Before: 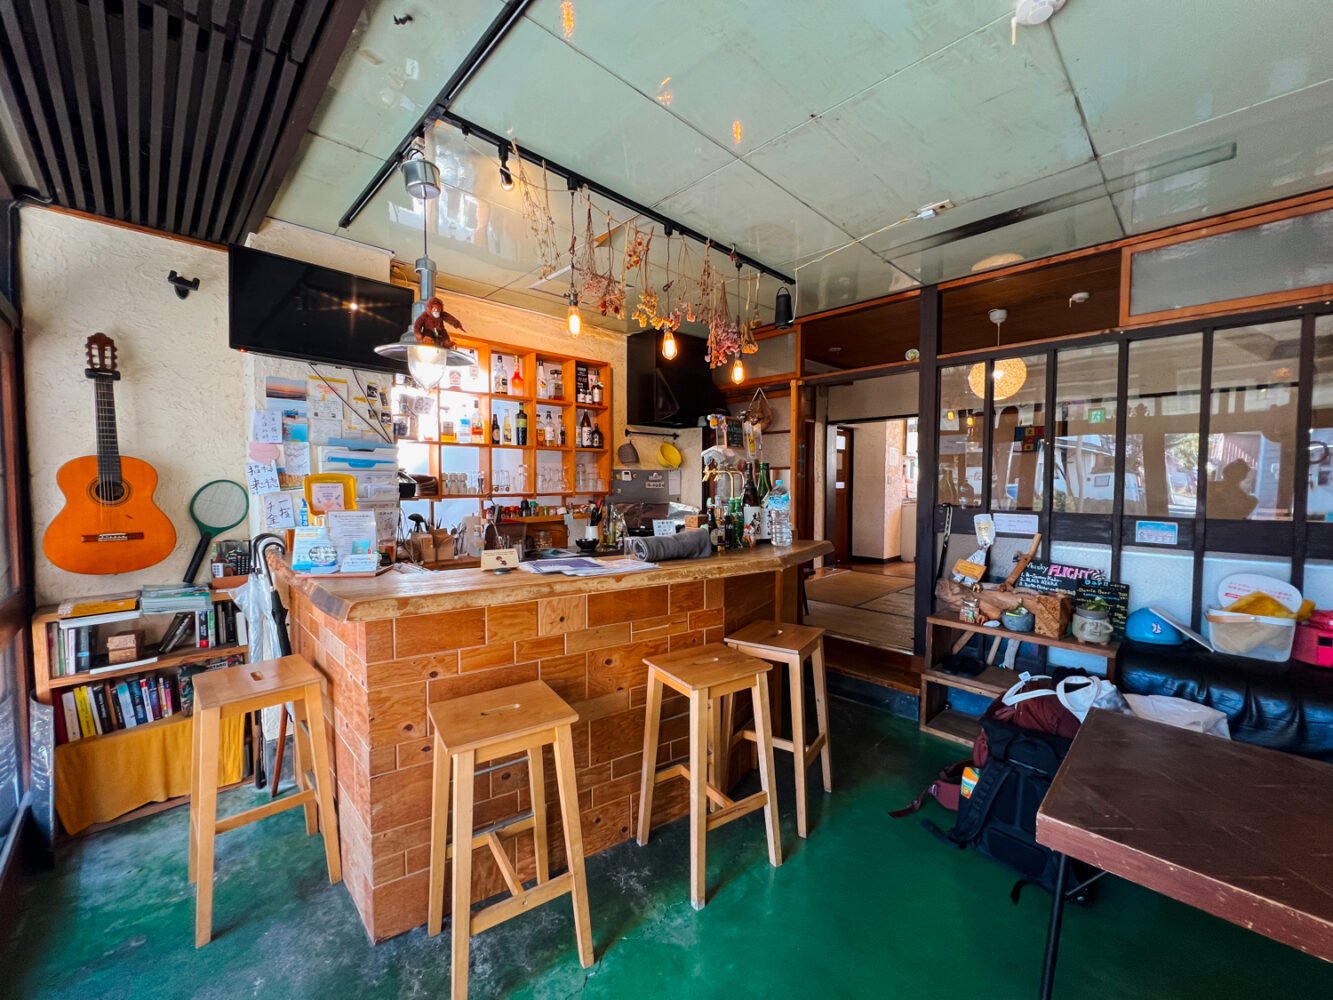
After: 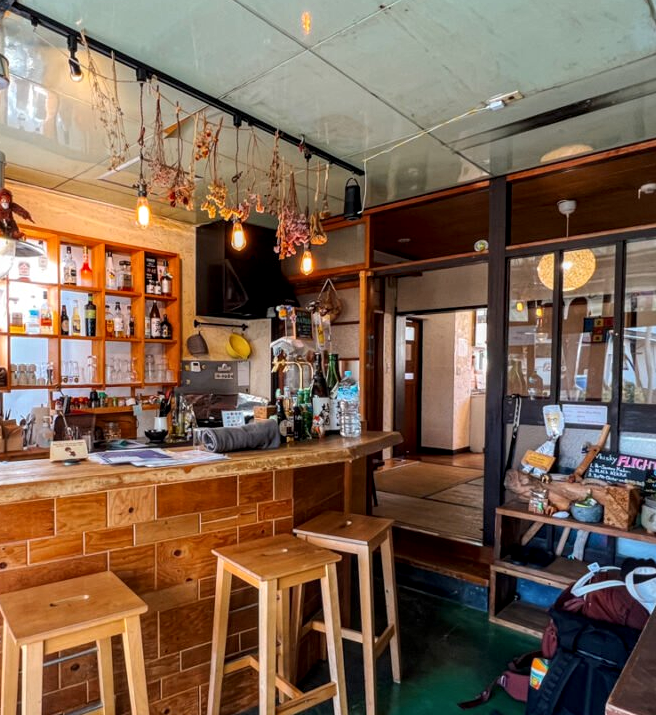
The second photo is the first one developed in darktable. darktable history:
local contrast: detail 130%
crop: left 32.351%, top 10.966%, right 18.365%, bottom 17.499%
